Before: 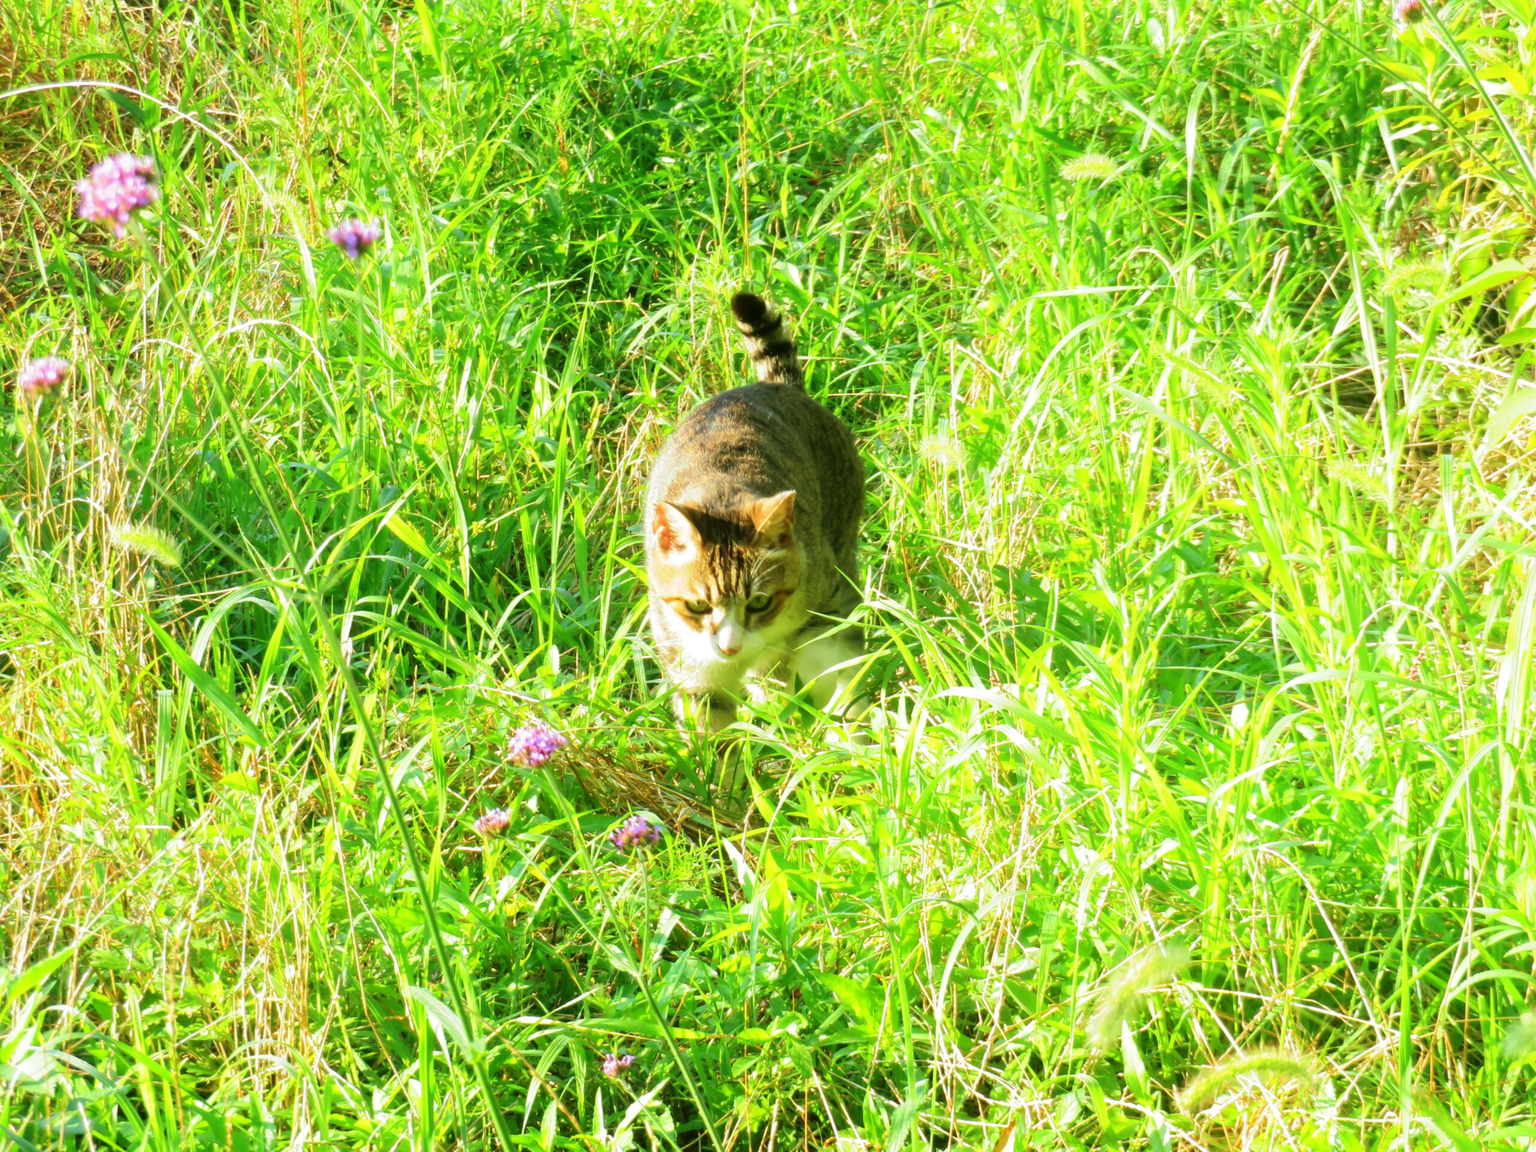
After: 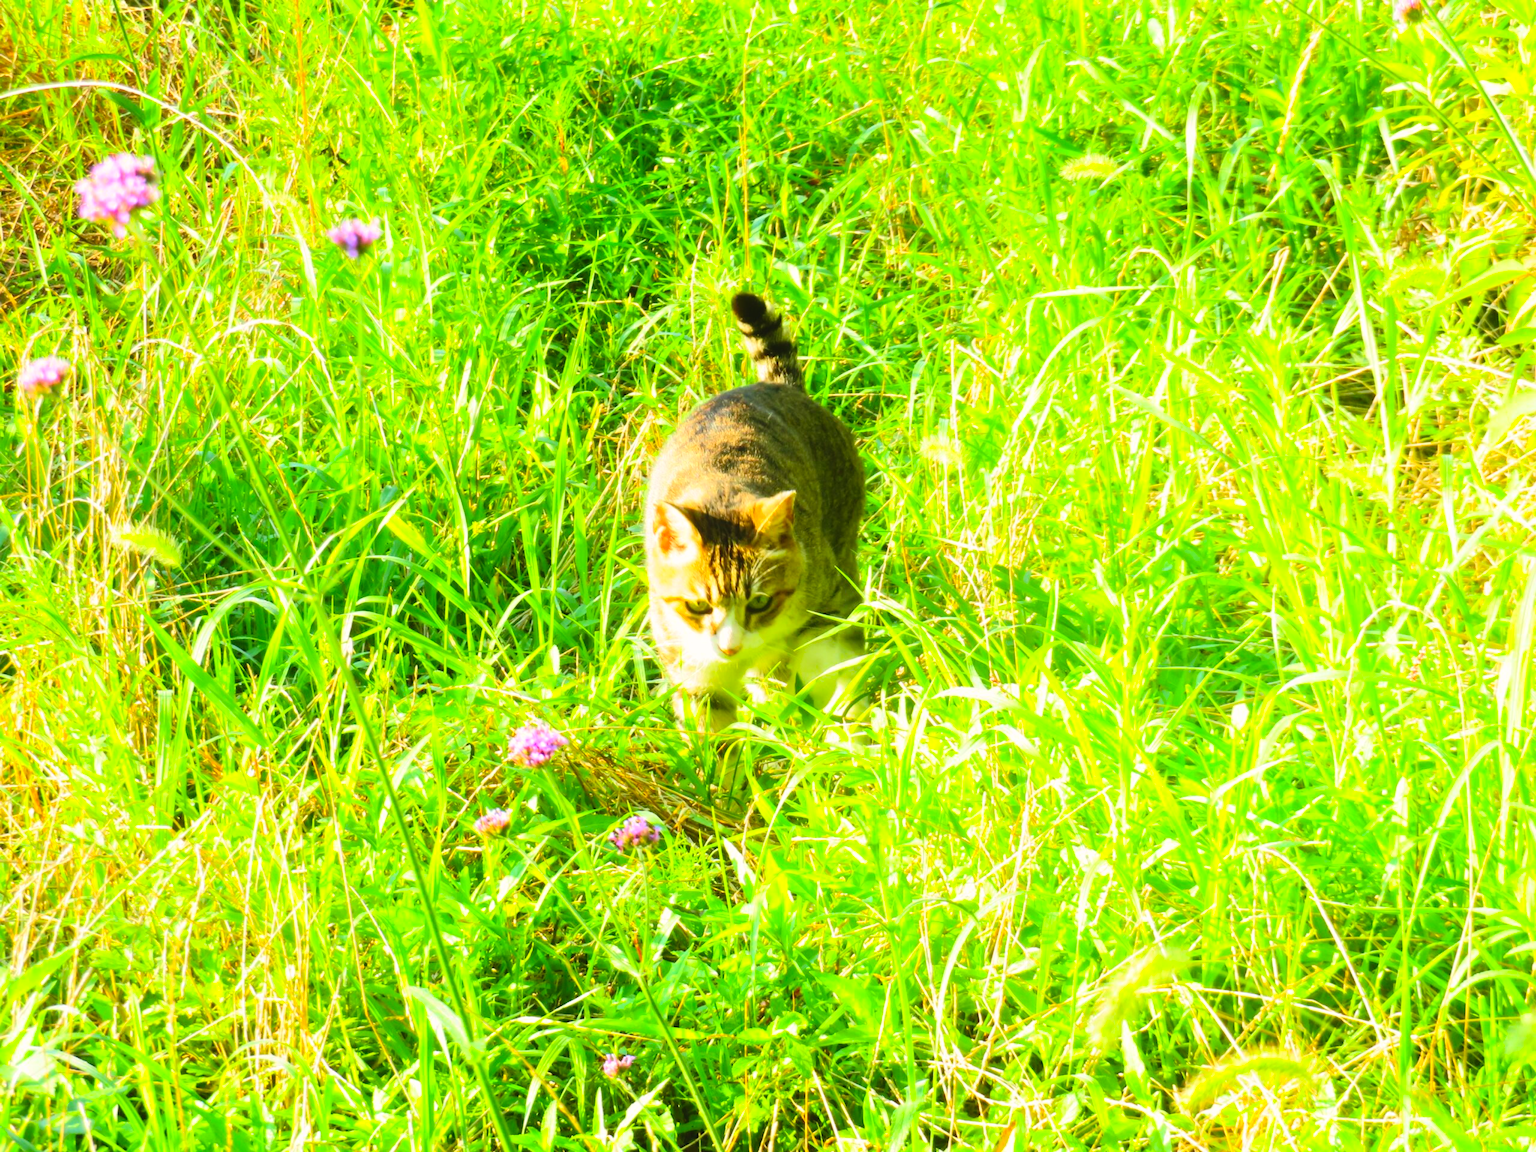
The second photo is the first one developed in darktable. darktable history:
color balance rgb: shadows lift › chroma 2%, shadows lift › hue 50°, power › hue 60°, highlights gain › chroma 1%, highlights gain › hue 60°, global offset › luminance 0.25%, global vibrance 30%
contrast brightness saturation: contrast 0.2, brightness 0.16, saturation 0.22
